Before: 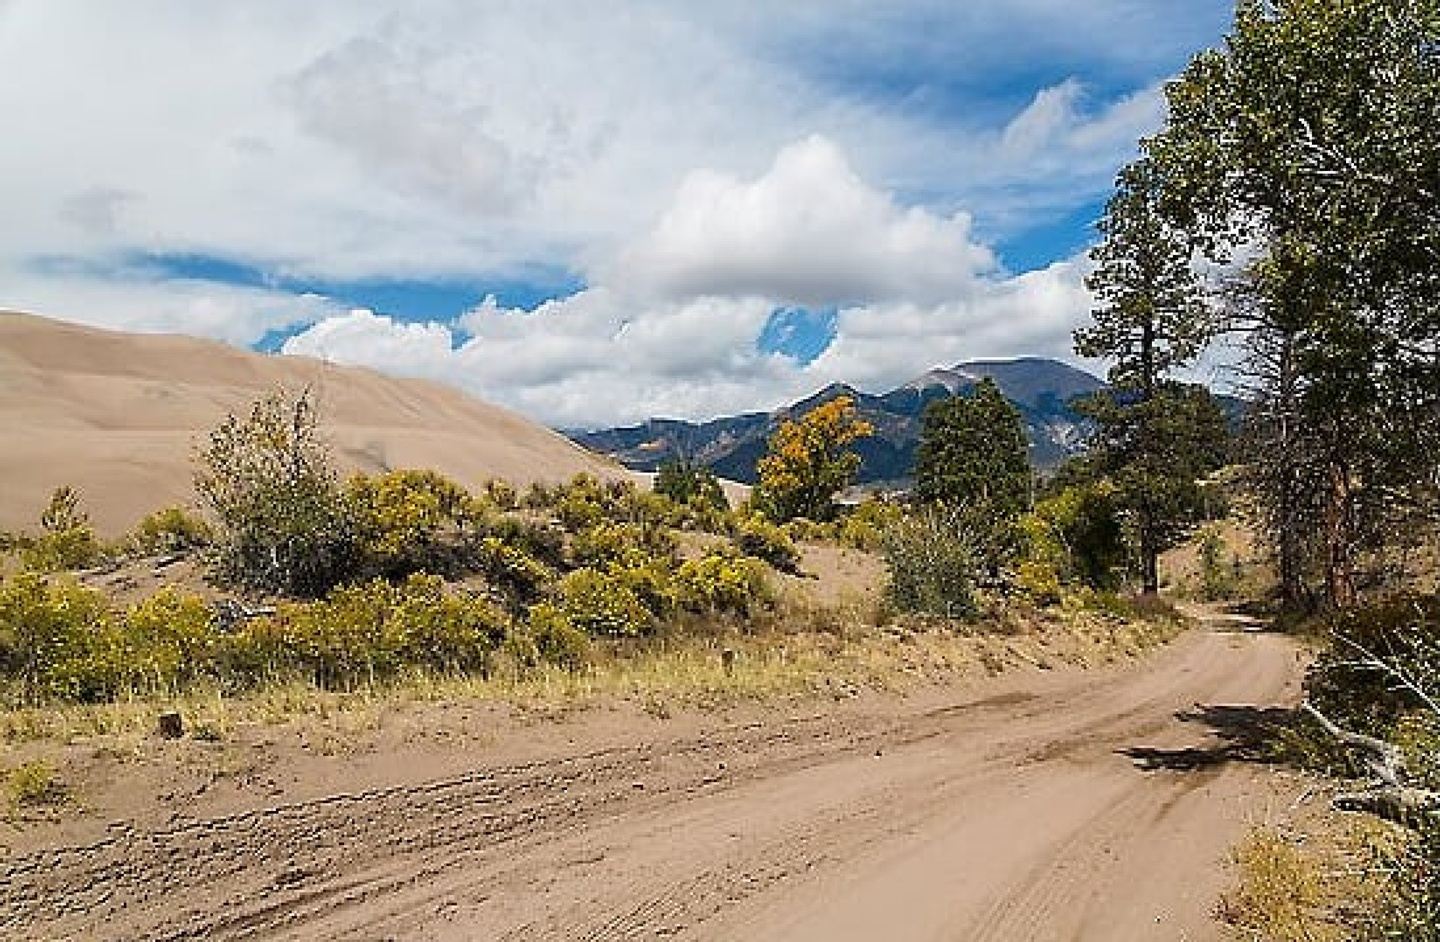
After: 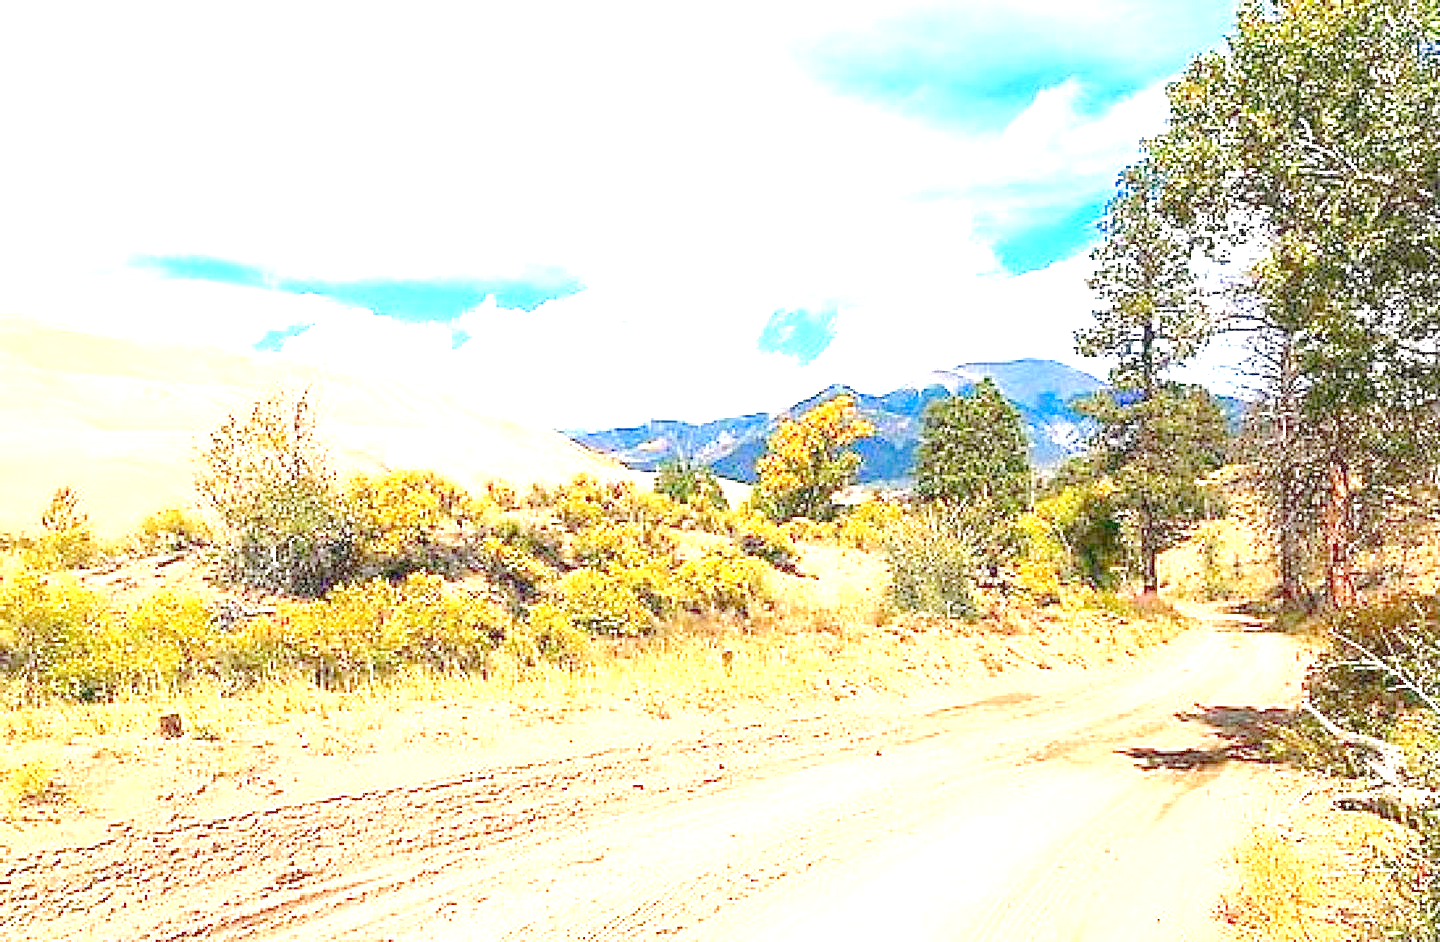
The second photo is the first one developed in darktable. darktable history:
exposure: black level correction 0, exposure 1.48 EV, compensate exposure bias true, compensate highlight preservation false
levels: levels [0.008, 0.318, 0.836]
